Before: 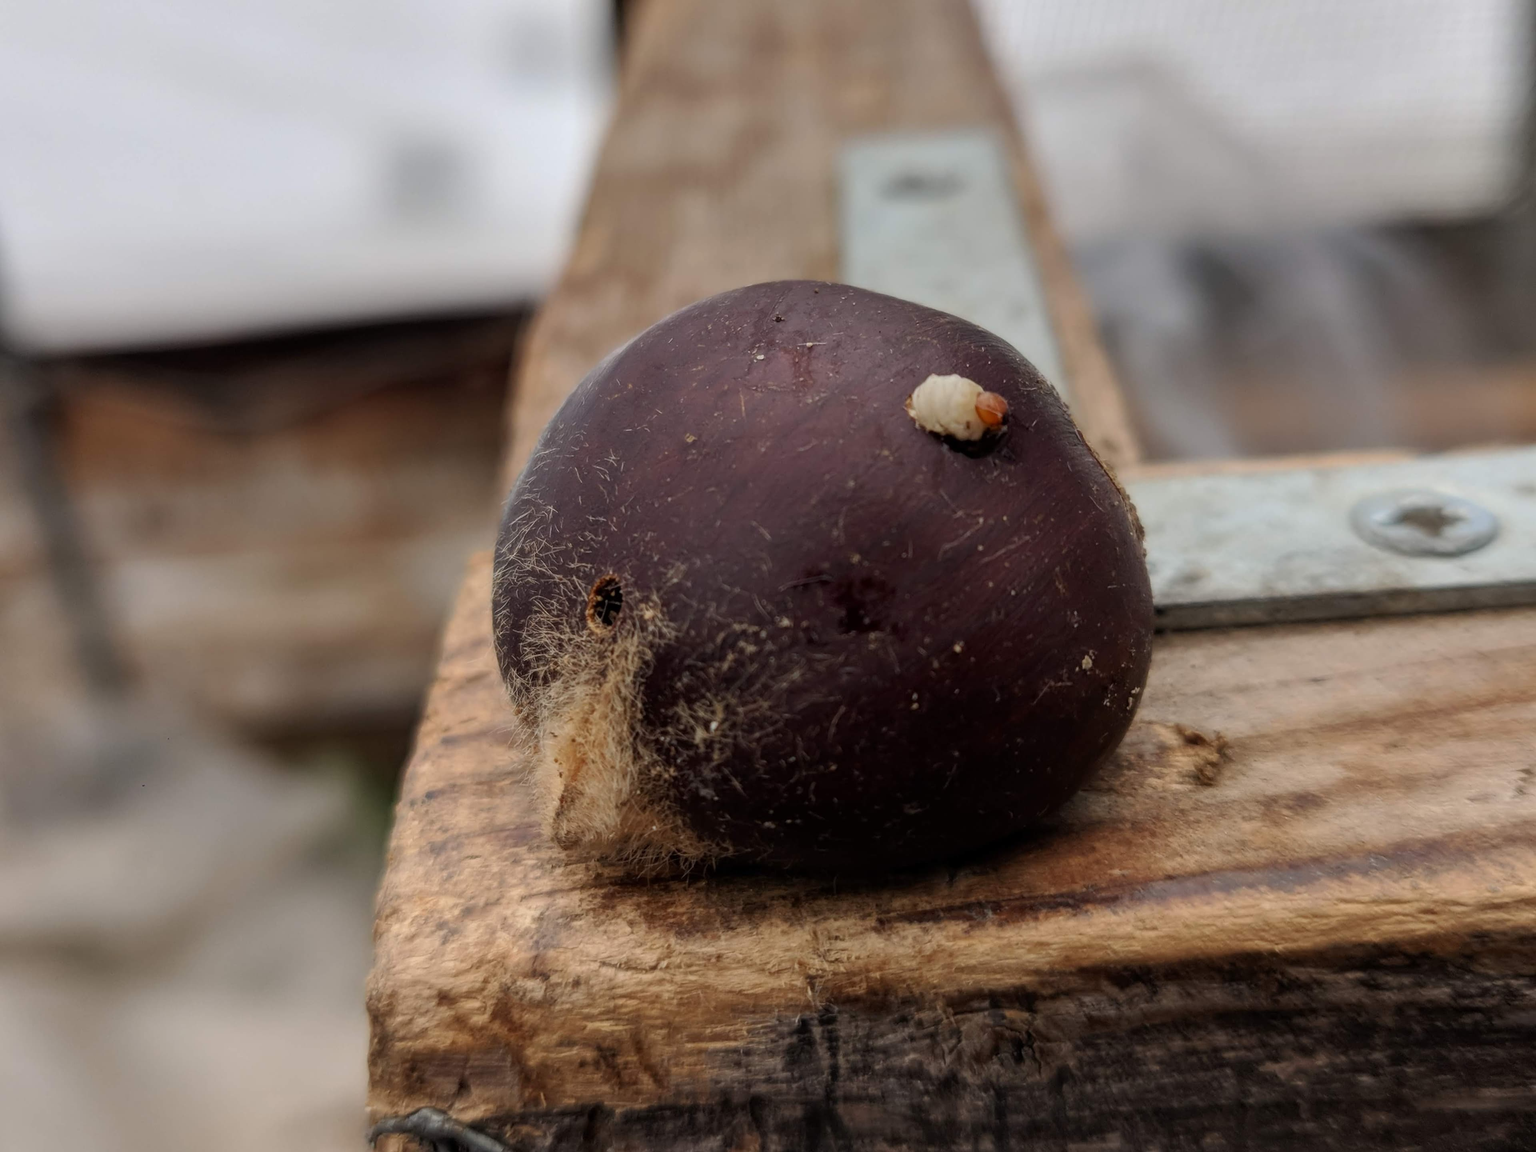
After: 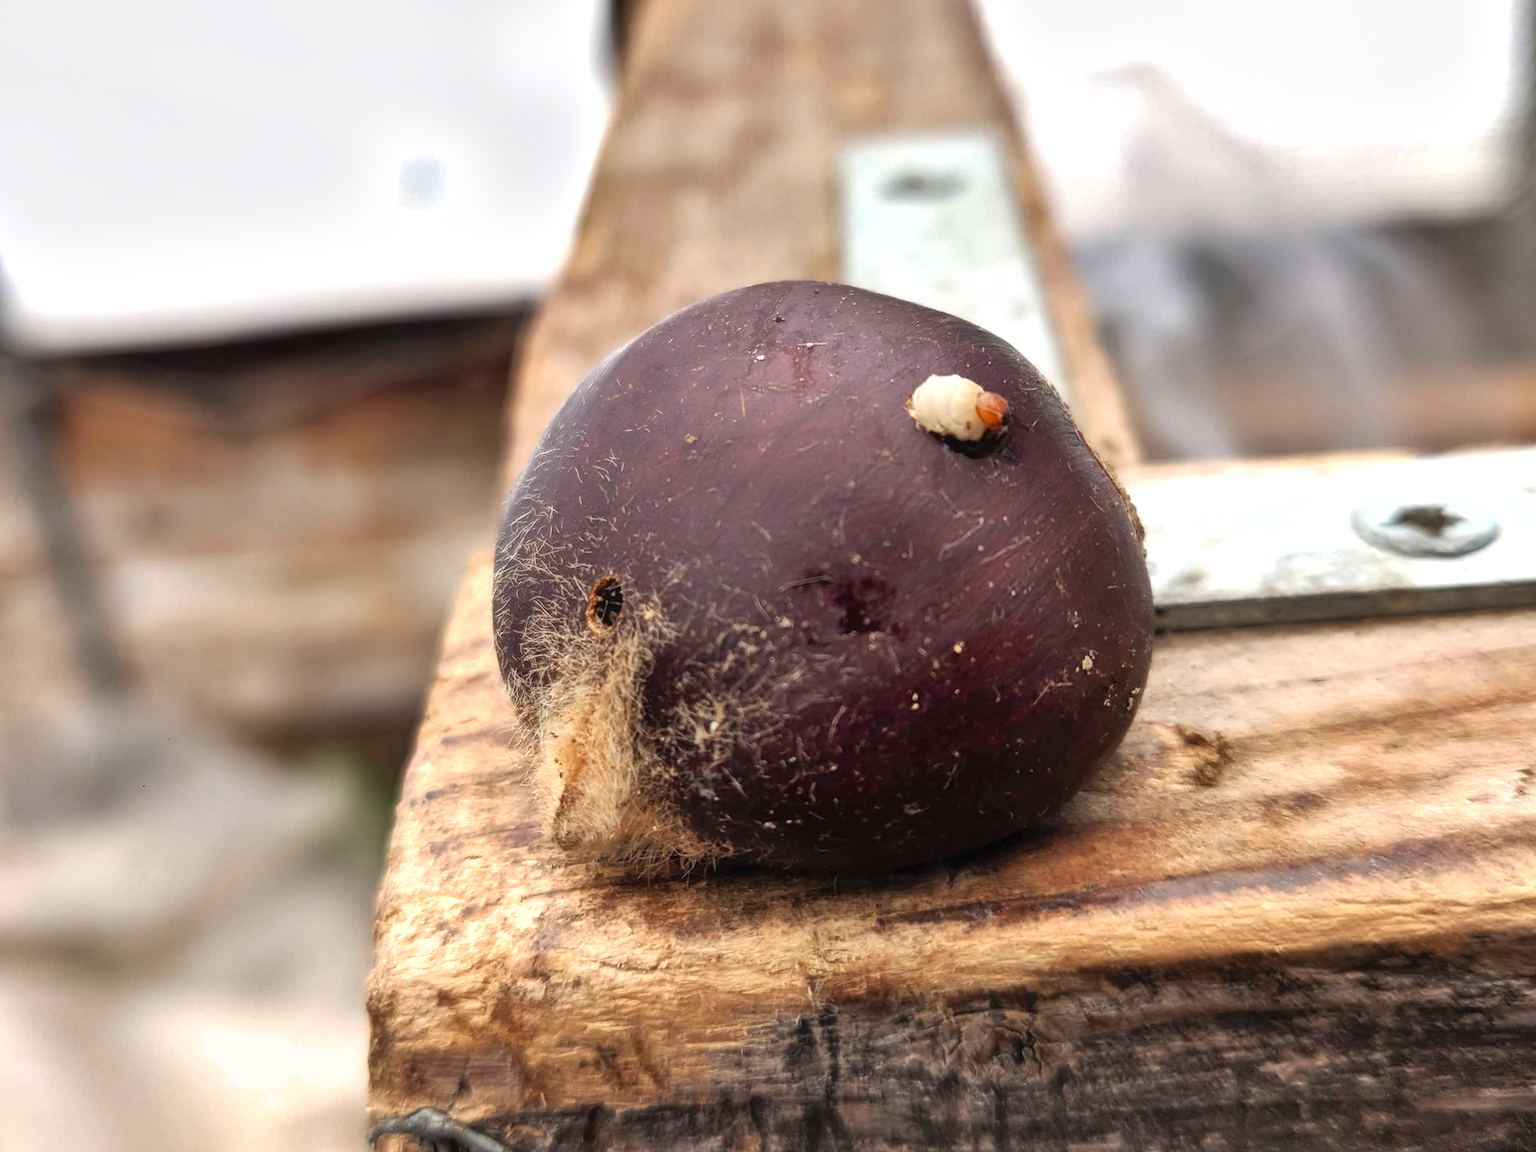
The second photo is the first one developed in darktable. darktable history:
contrast equalizer: y [[0.5, 0.488, 0.462, 0.461, 0.491, 0.5], [0.5 ×6], [0.5 ×6], [0 ×6], [0 ×6]]
shadows and highlights: soften with gaussian
exposure: black level correction 0, exposure 1.2 EV, compensate highlight preservation false
